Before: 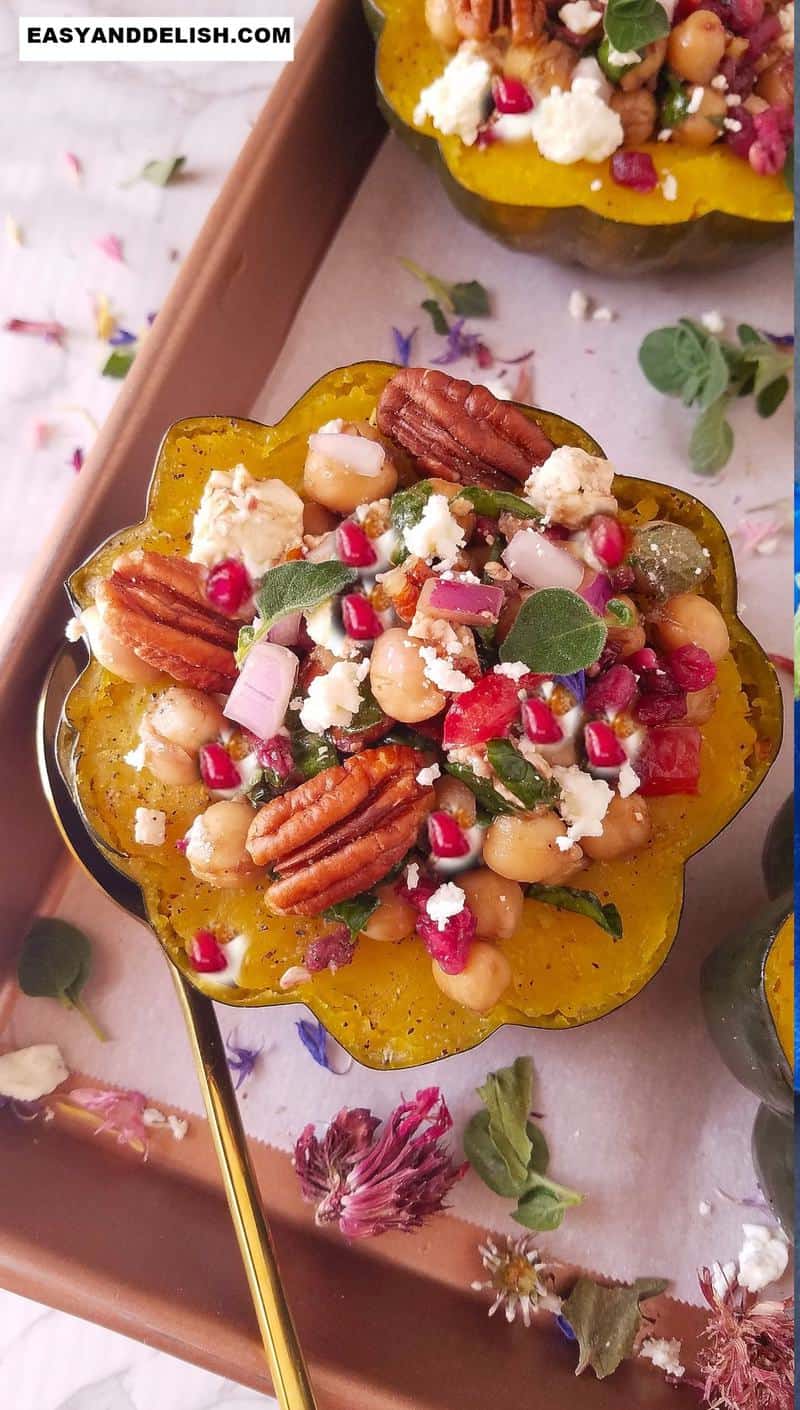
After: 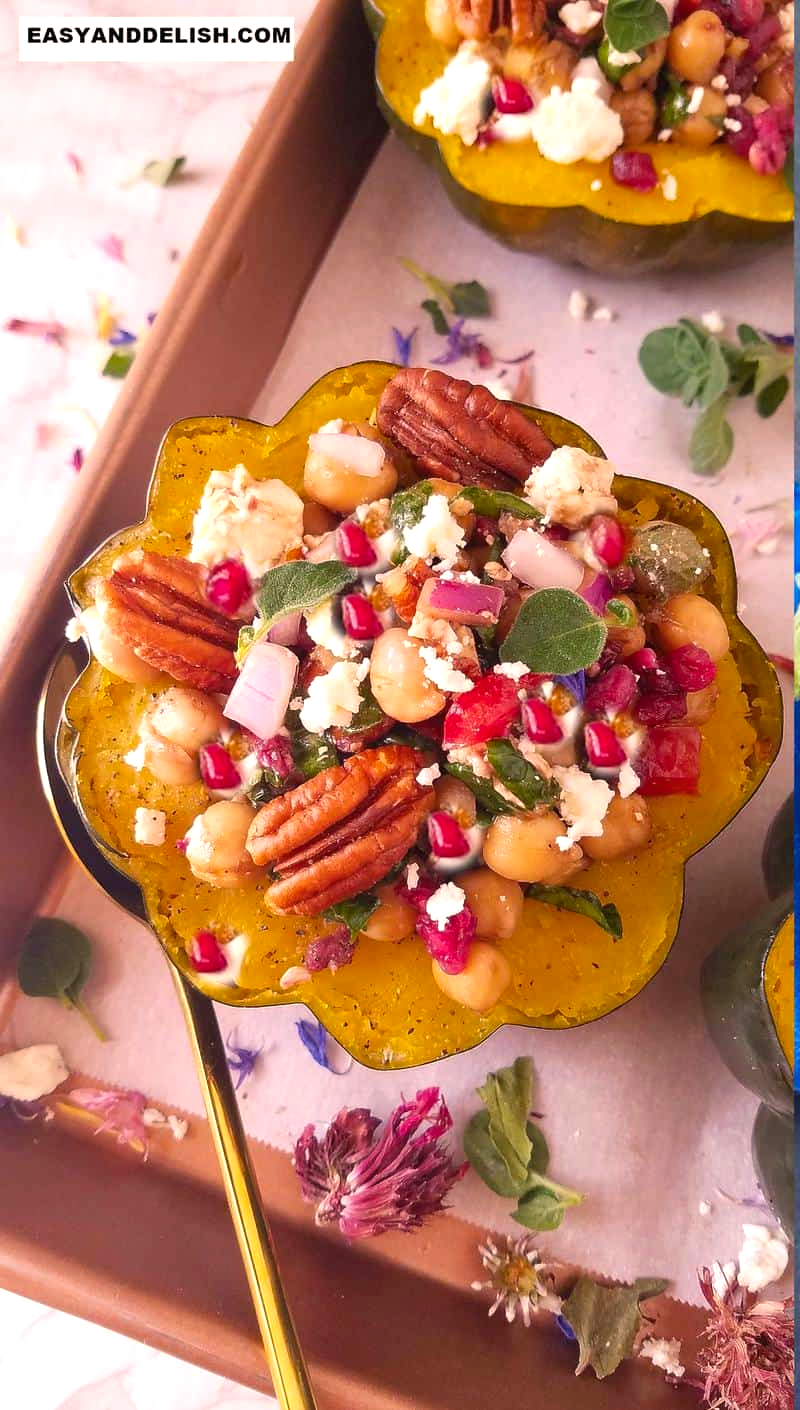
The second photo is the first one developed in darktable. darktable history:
color balance rgb: highlights gain › chroma 3.079%, highlights gain › hue 54.37°, perceptual saturation grading › global saturation 0.532%, perceptual brilliance grading › global brilliance 9.324%, global vibrance 20%
